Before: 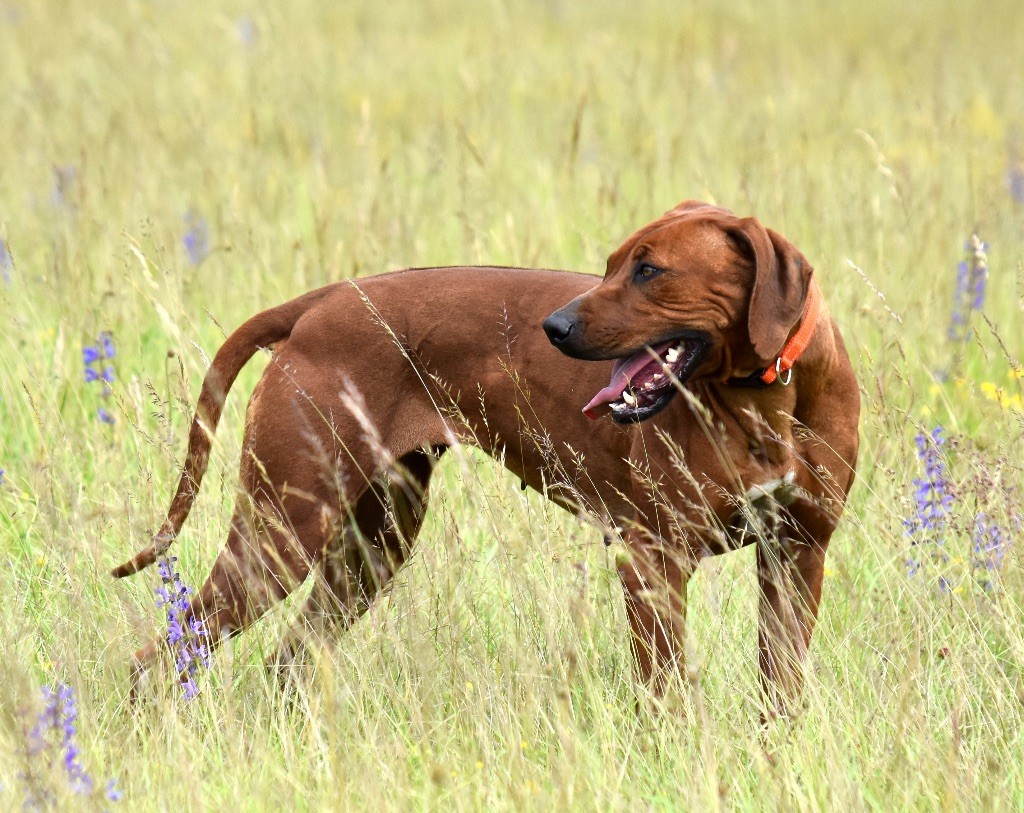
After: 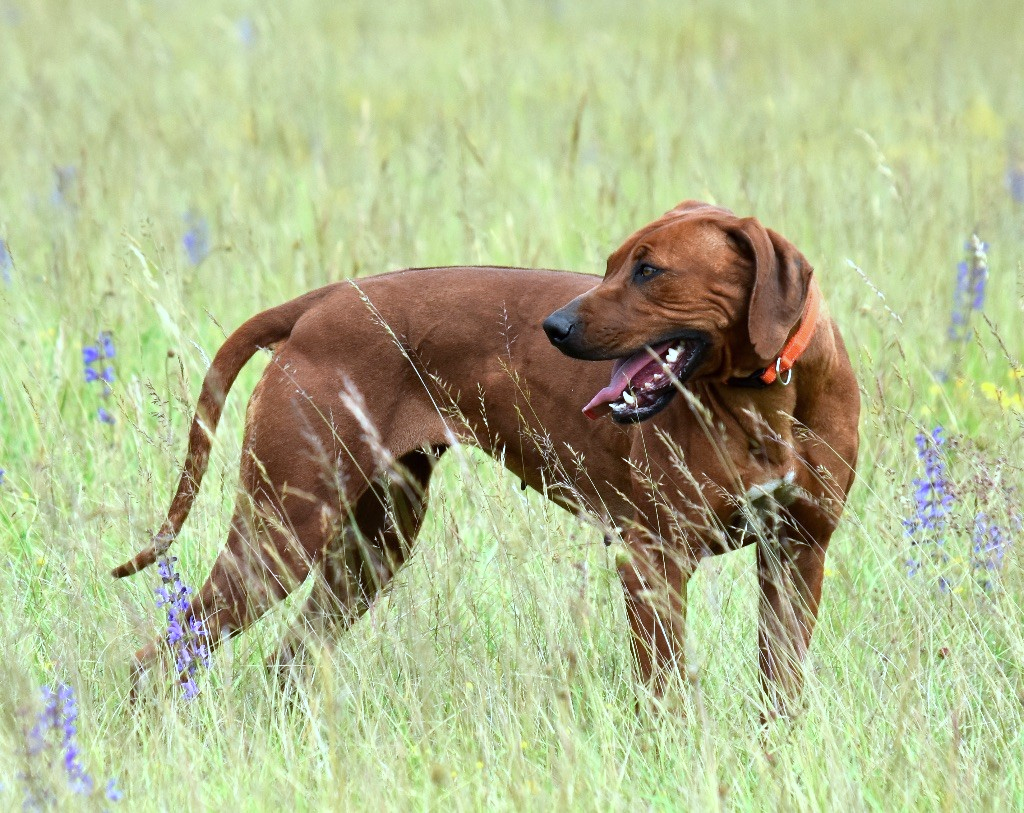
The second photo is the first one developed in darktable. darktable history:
exposure: compensate highlight preservation false
color calibration: illuminant F (fluorescent), F source F9 (Cool White Deluxe 4150 K) – high CRI, x 0.374, y 0.373, temperature 4158.34 K
